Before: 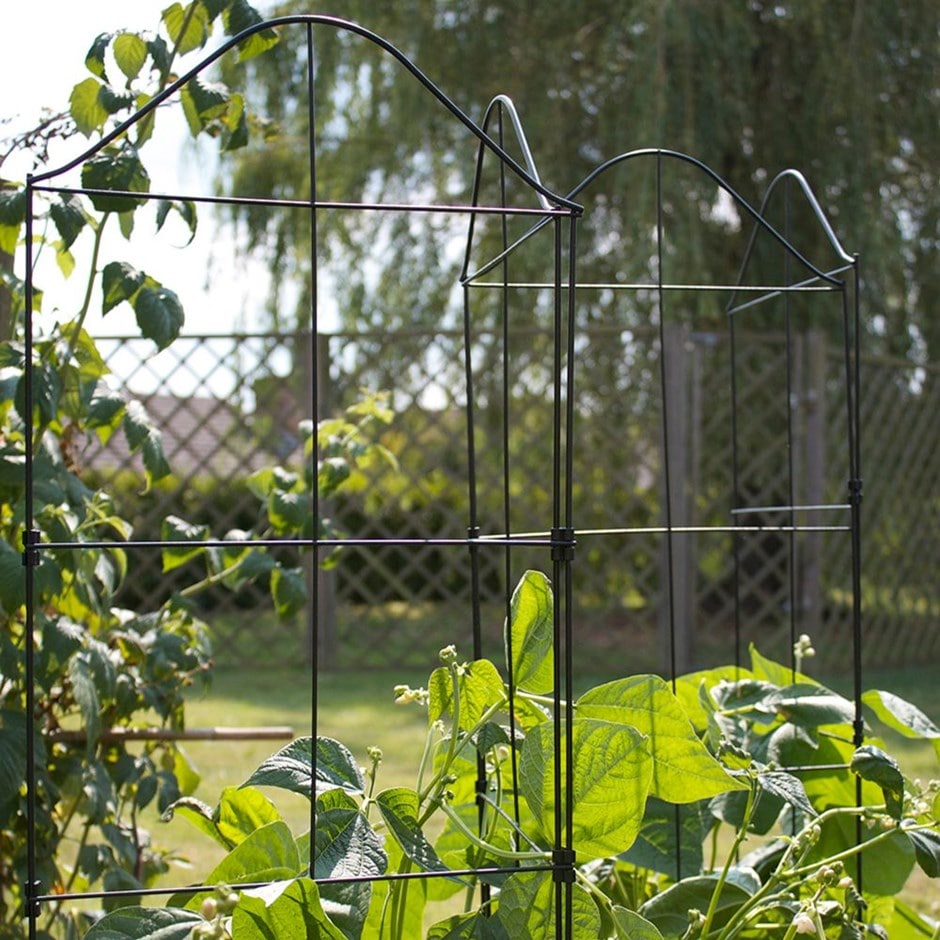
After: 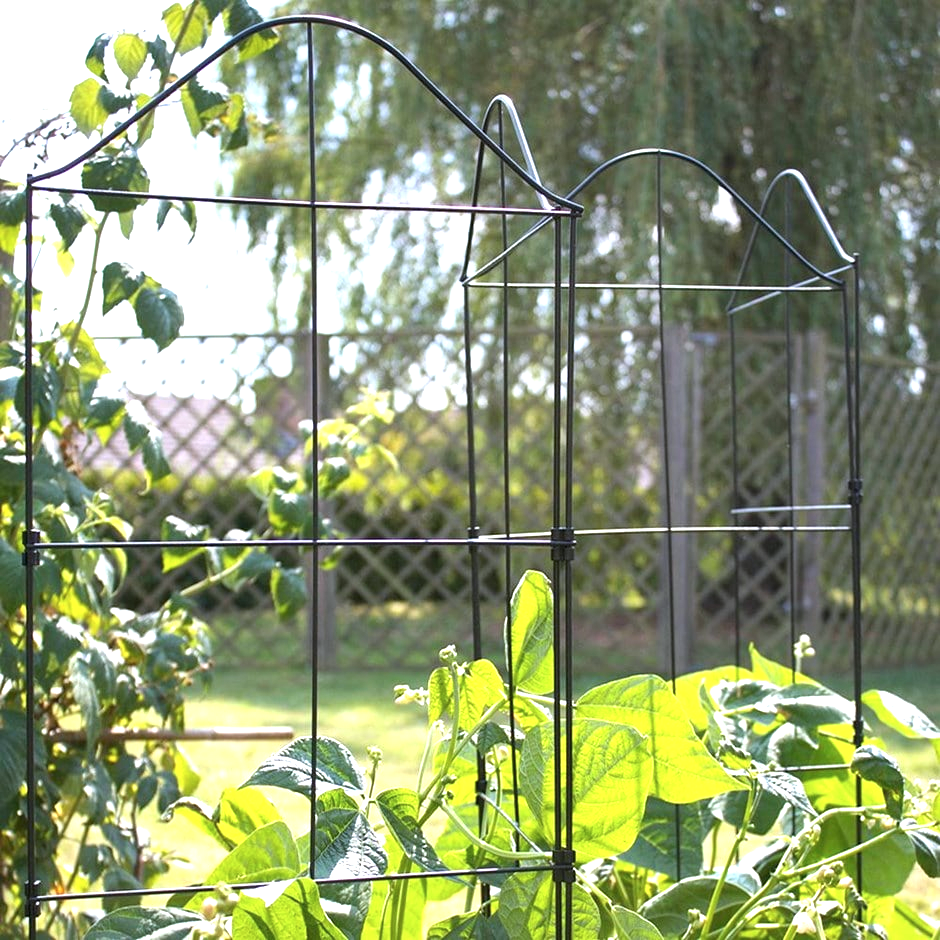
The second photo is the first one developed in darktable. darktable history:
color calibration: illuminant as shot in camera, x 0.358, y 0.373, temperature 4628.91 K
exposure: black level correction 0, exposure 1.1 EV, compensate exposure bias true, compensate highlight preservation false
